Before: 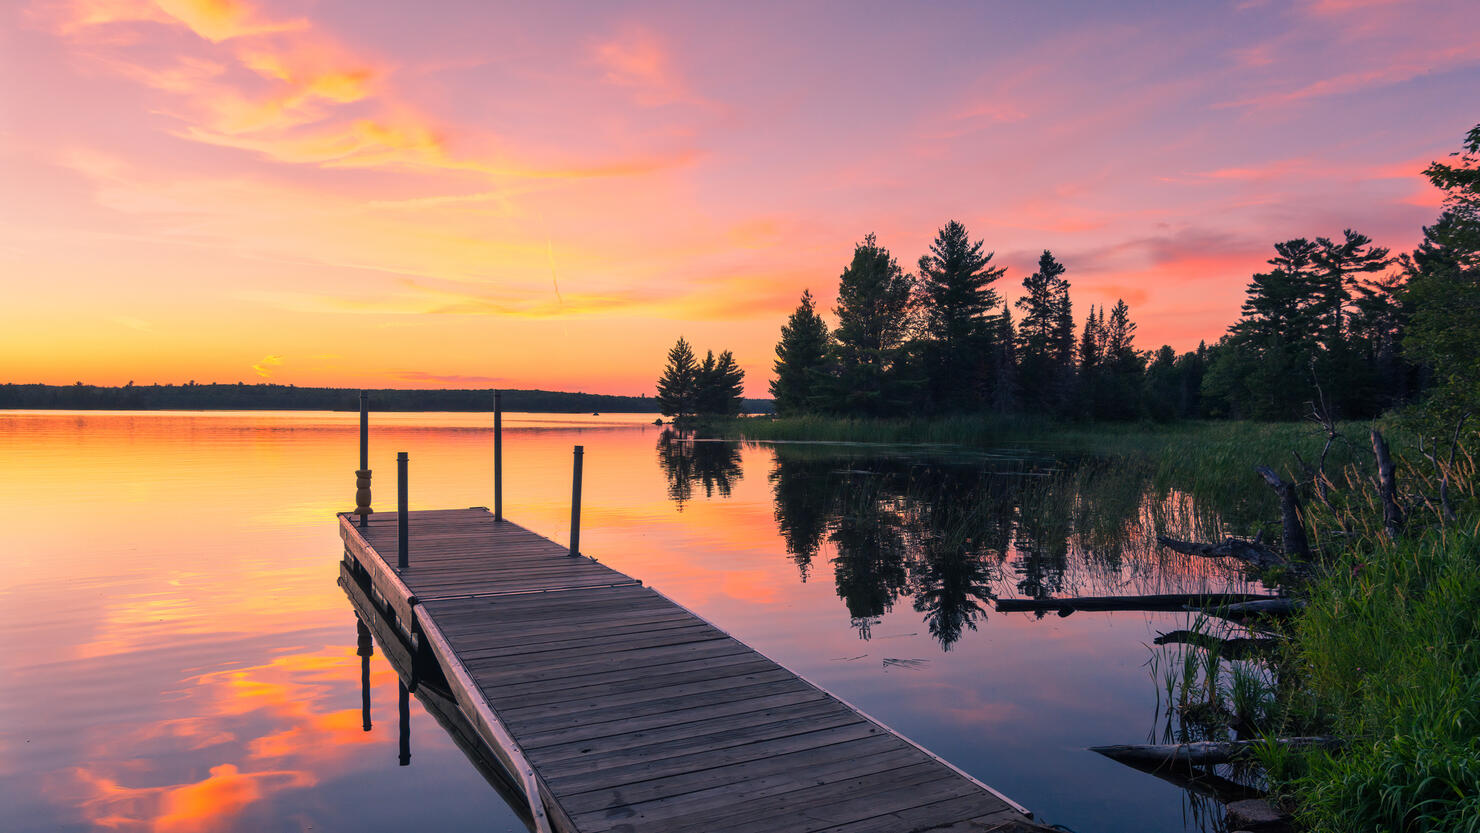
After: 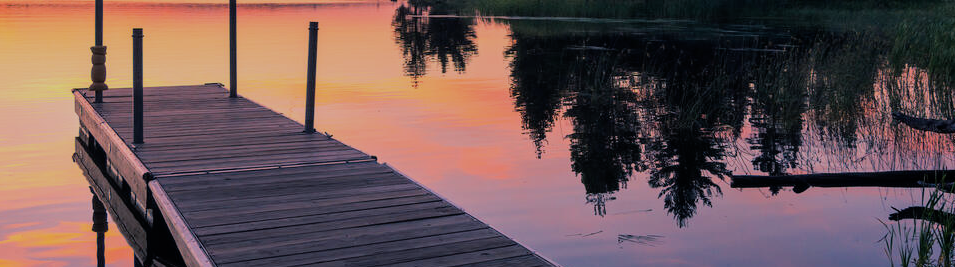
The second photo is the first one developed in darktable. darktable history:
crop: left 17.965%, top 51.008%, right 17.463%, bottom 16.834%
filmic rgb: black relative exposure -7.65 EV, white relative exposure 4.56 EV, hardness 3.61
color calibration: illuminant as shot in camera, x 0.358, y 0.373, temperature 4628.91 K
